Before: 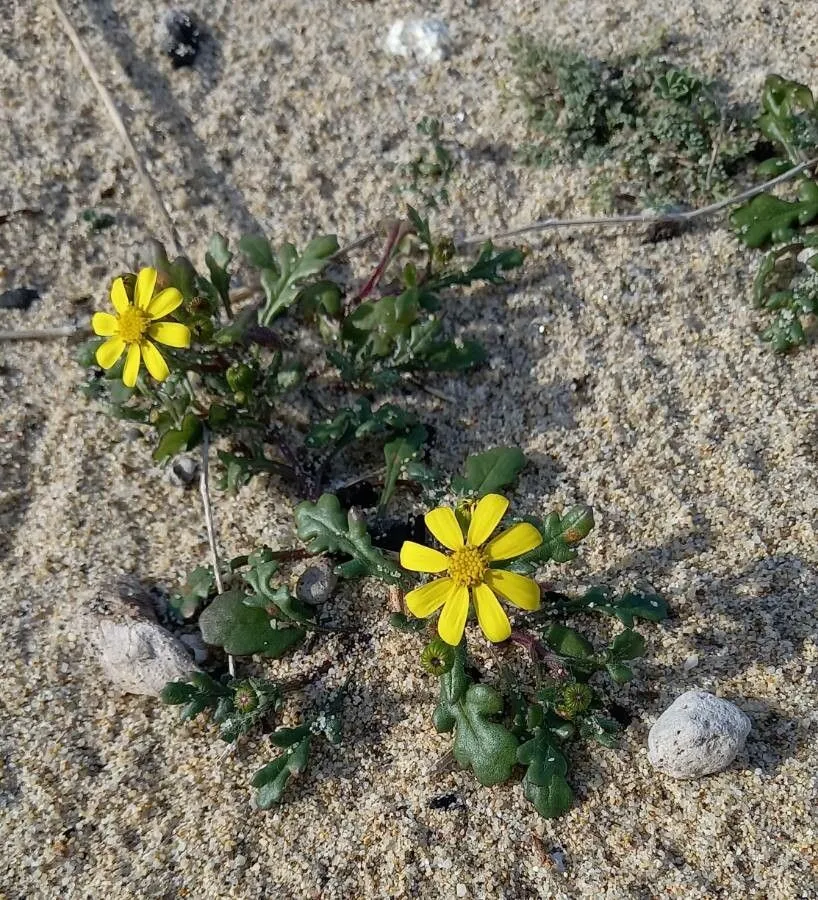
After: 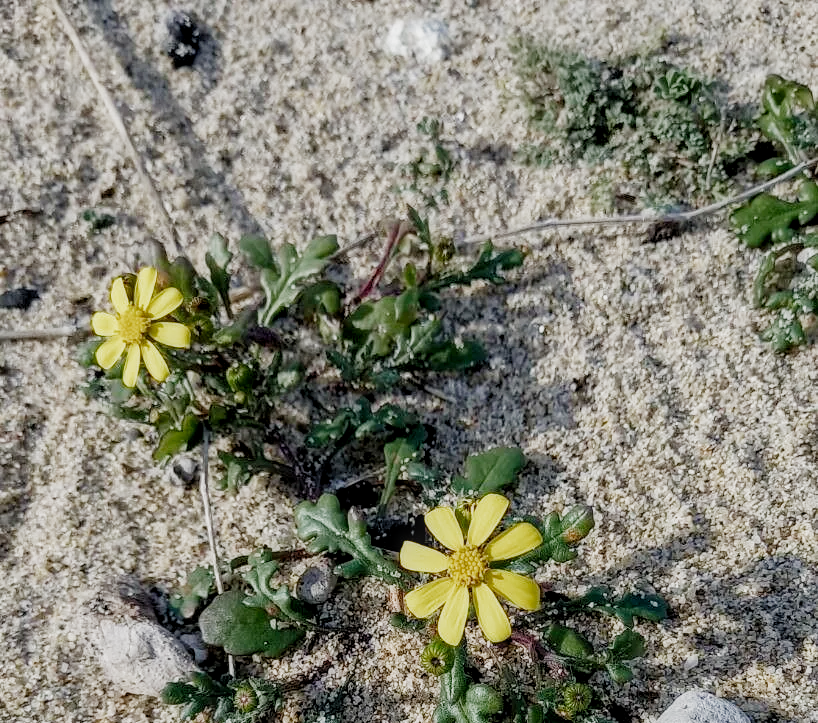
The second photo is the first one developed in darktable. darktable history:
filmic rgb: black relative exposure -7.65 EV, white relative exposure 4.56 EV, hardness 3.61, add noise in highlights 0.002, preserve chrominance no, color science v3 (2019), use custom middle-gray values true, contrast in highlights soft
crop: bottom 19.623%
exposure: exposure 0.55 EV, compensate highlight preservation false
local contrast: on, module defaults
